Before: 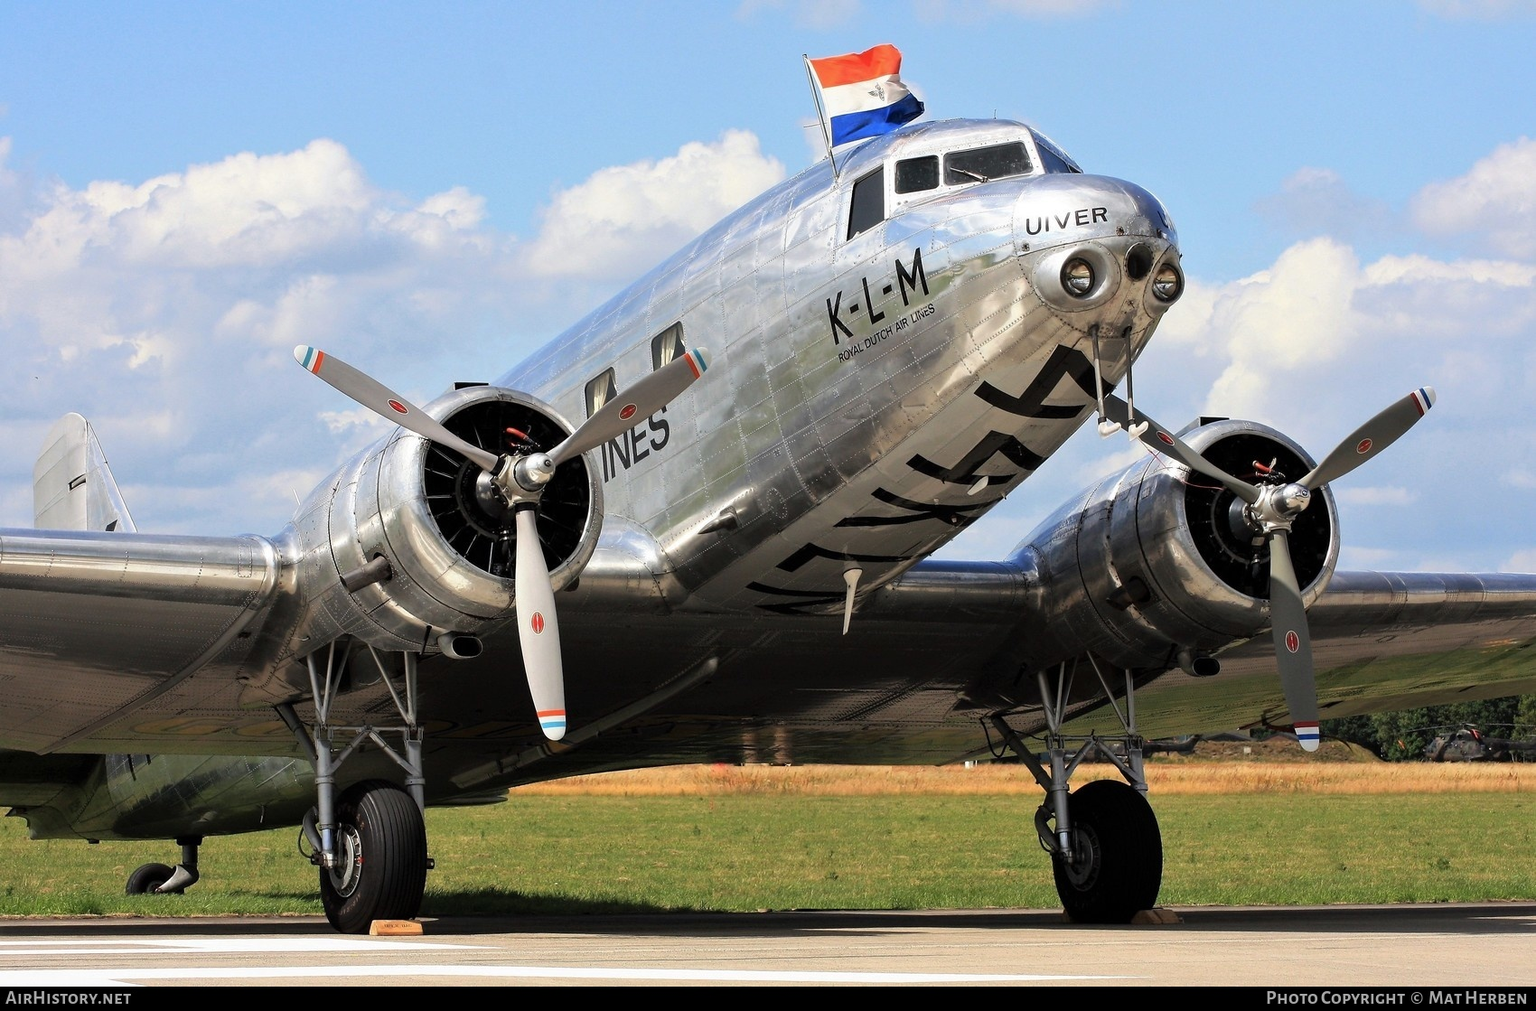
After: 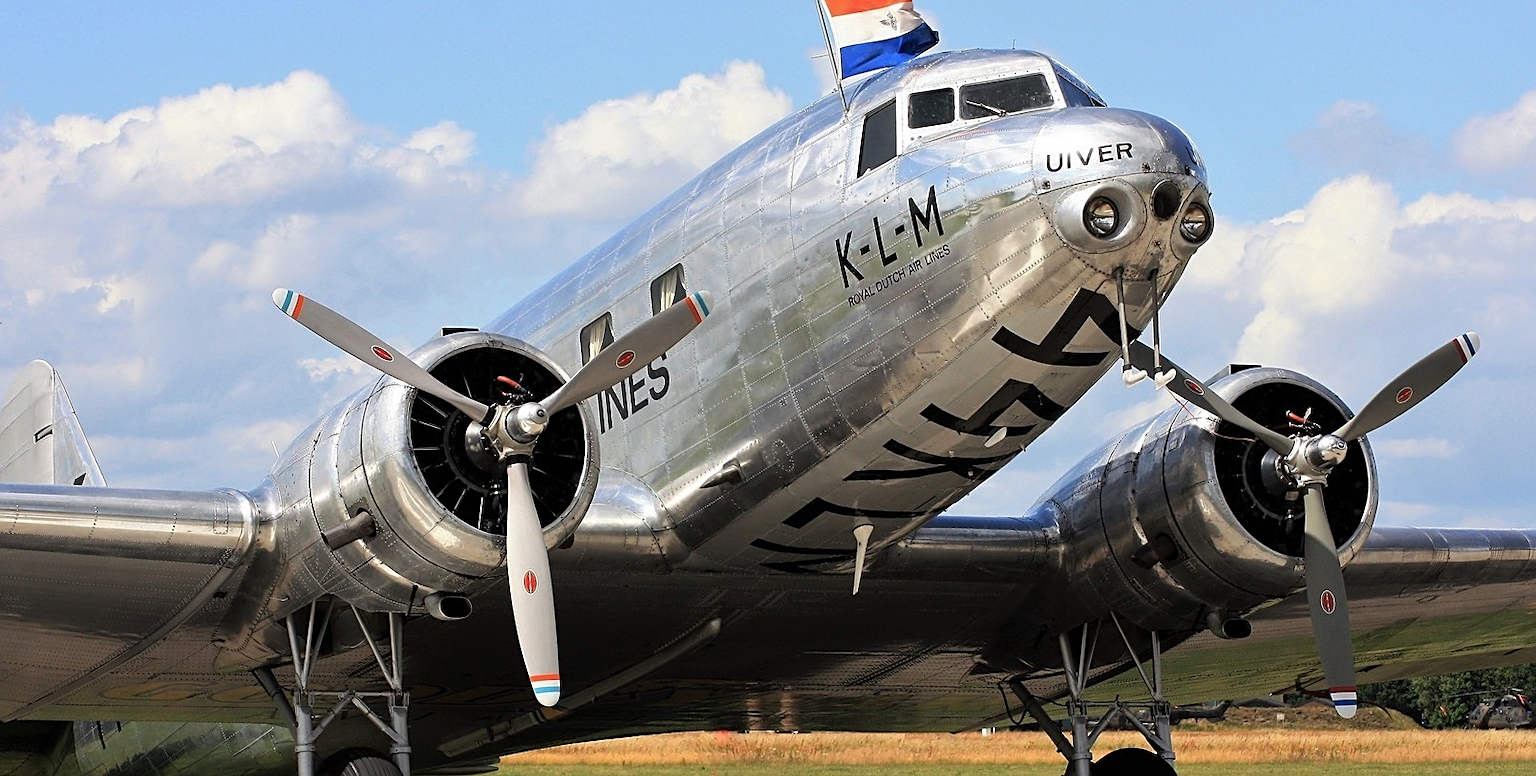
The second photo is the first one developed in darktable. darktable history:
sharpen: on, module defaults
crop: left 2.369%, top 7.172%, right 3.04%, bottom 20.146%
